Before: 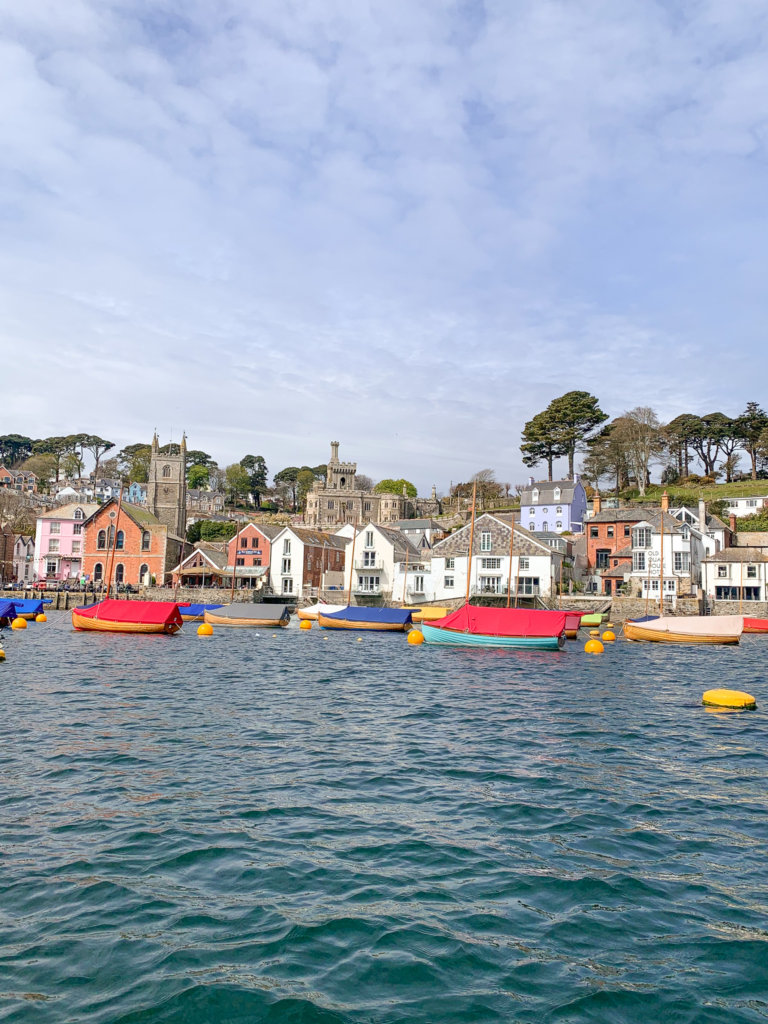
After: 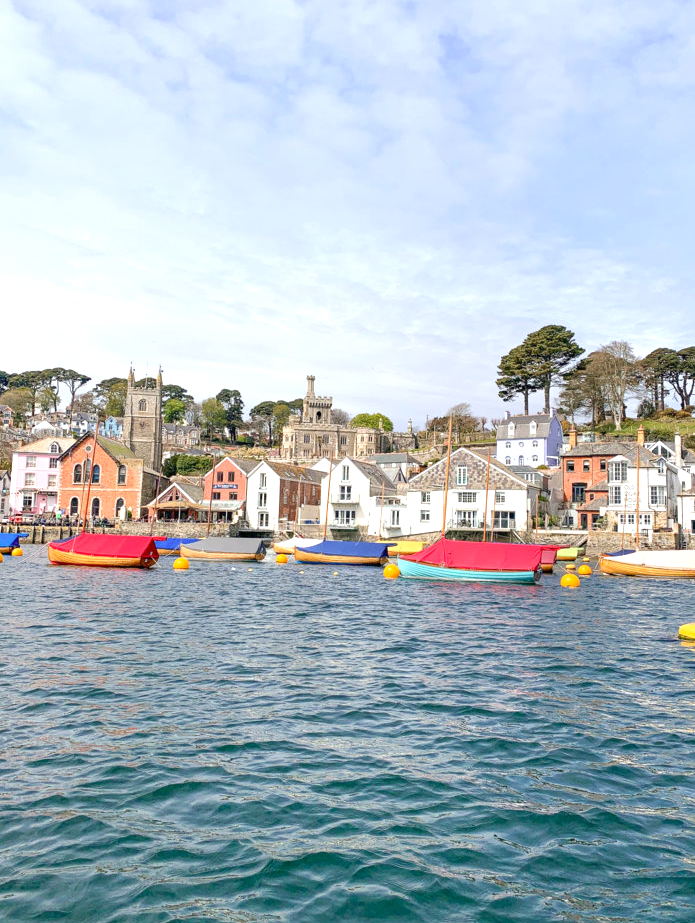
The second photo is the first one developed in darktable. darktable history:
crop: left 3.238%, top 6.514%, right 6.153%, bottom 3.281%
exposure: black level correction 0.001, exposure 0.498 EV, compensate highlight preservation false
